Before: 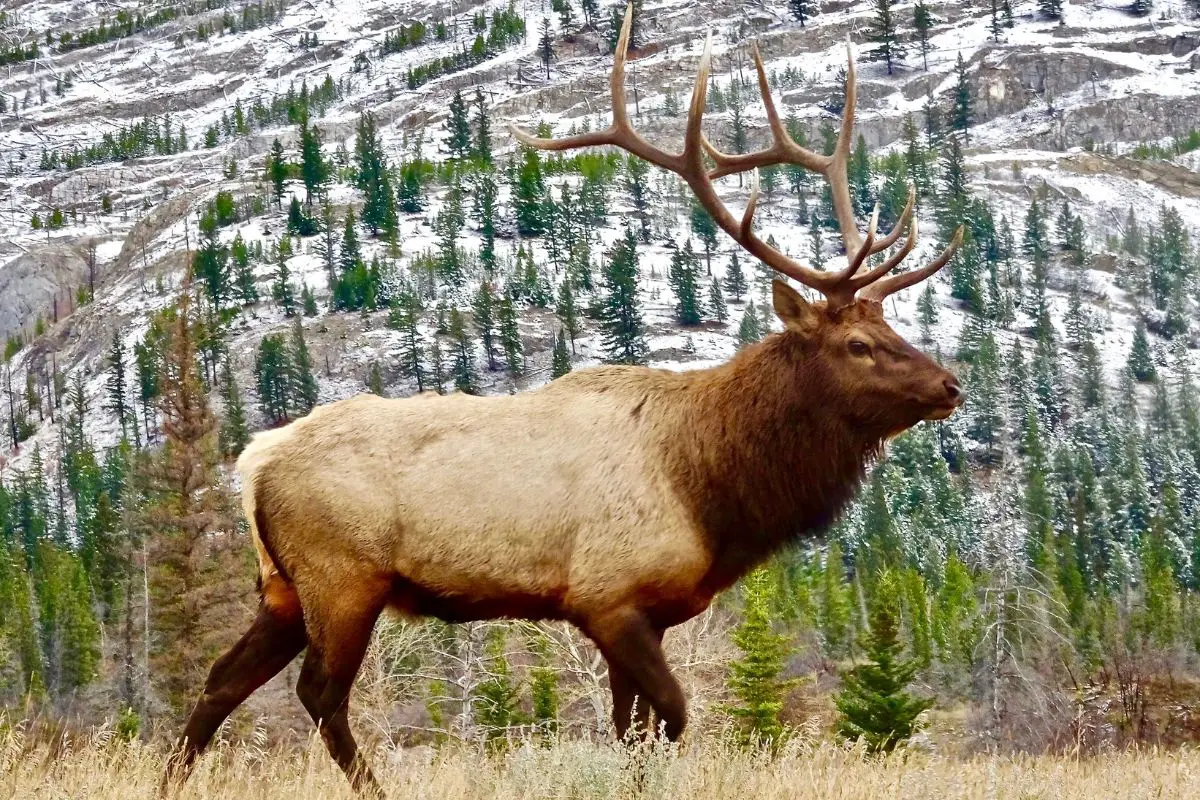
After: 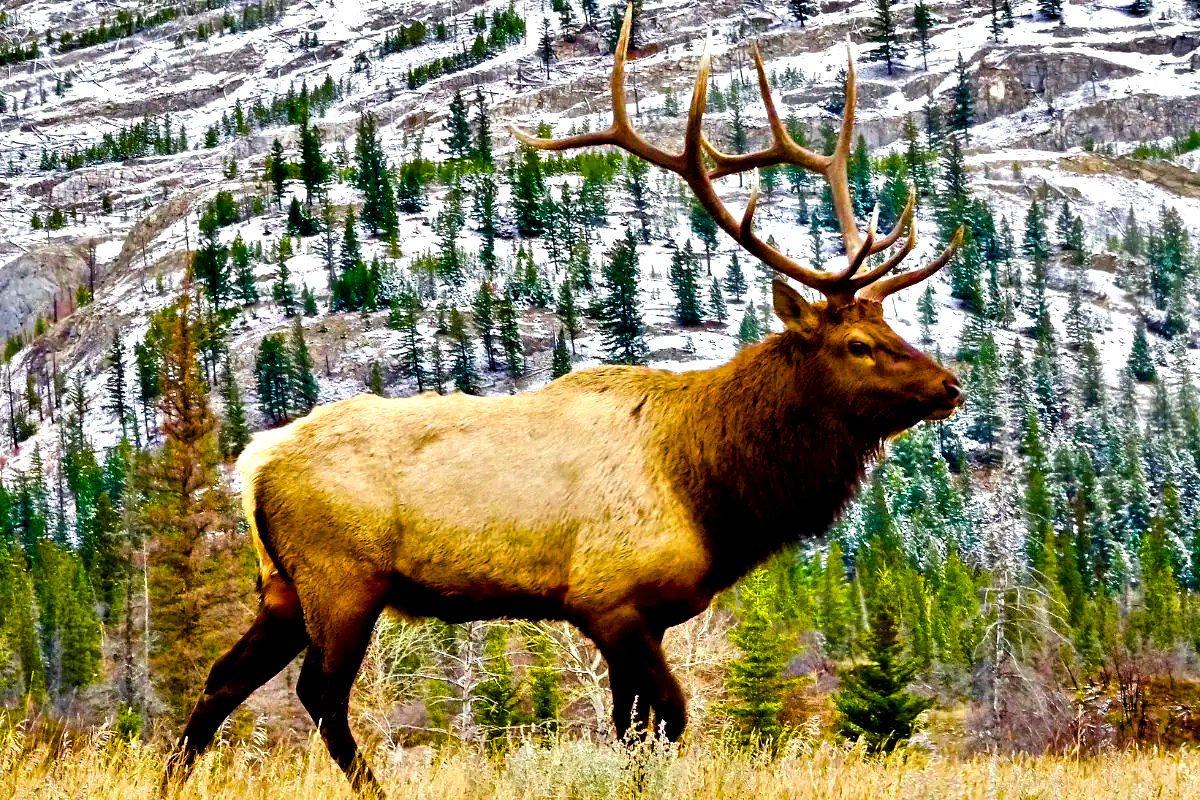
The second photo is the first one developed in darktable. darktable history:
color balance rgb: linear chroma grading › global chroma 25%, perceptual saturation grading › global saturation 50%
contrast equalizer: octaves 7, y [[0.6 ×6], [0.55 ×6], [0 ×6], [0 ×6], [0 ×6]]
